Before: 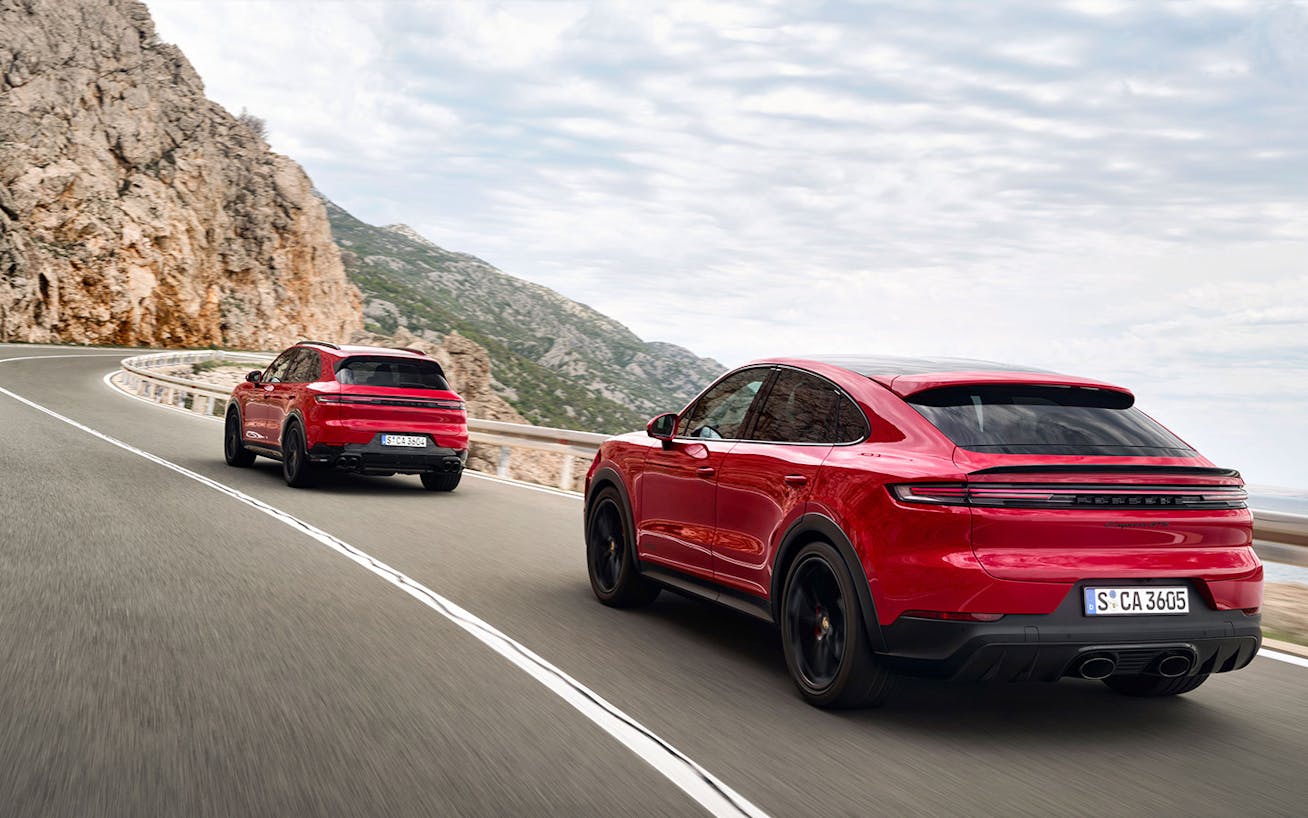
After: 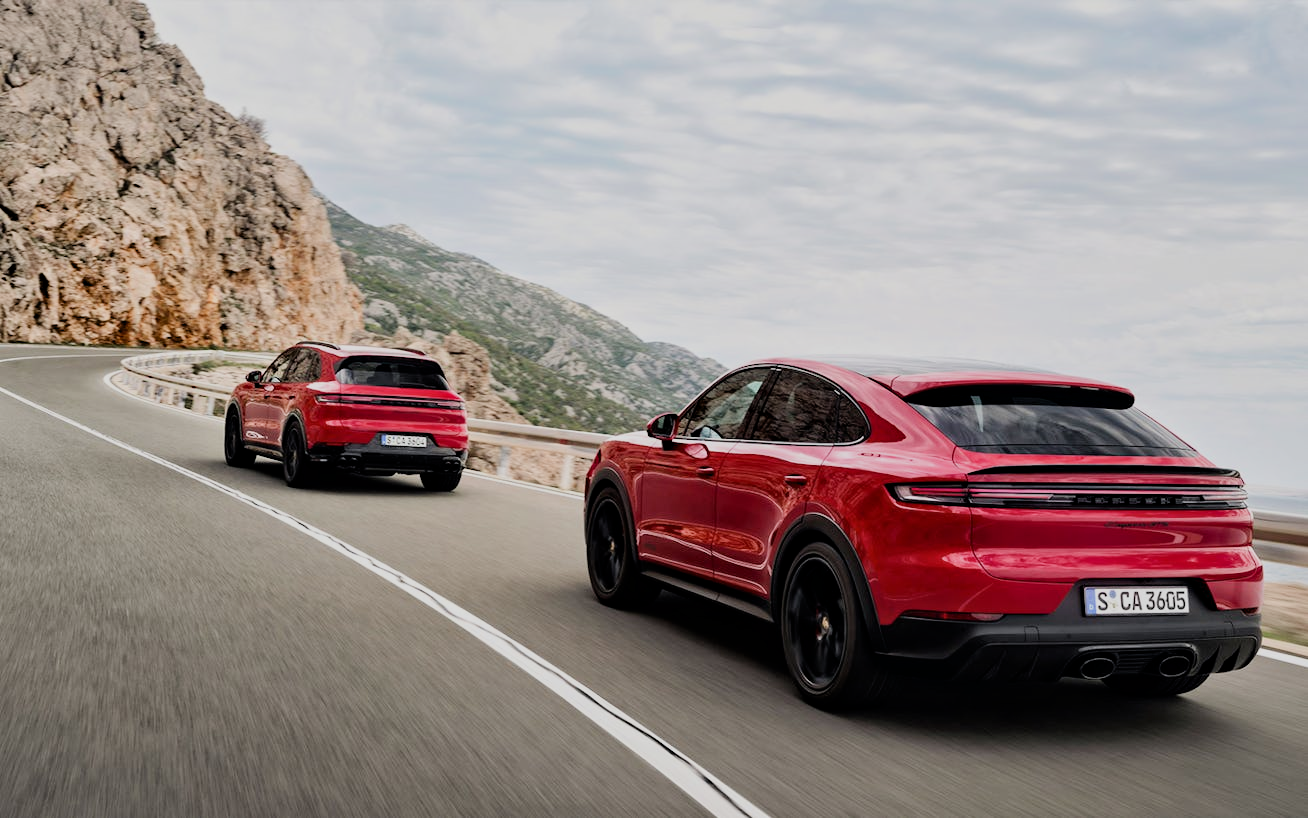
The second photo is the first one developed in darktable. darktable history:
filmic rgb: black relative exposure -7.65 EV, white relative exposure 4.56 EV, hardness 3.61
contrast equalizer: y [[0.5, 0.5, 0.544, 0.569, 0.5, 0.5], [0.5 ×6], [0.5 ×6], [0 ×6], [0 ×6]]
